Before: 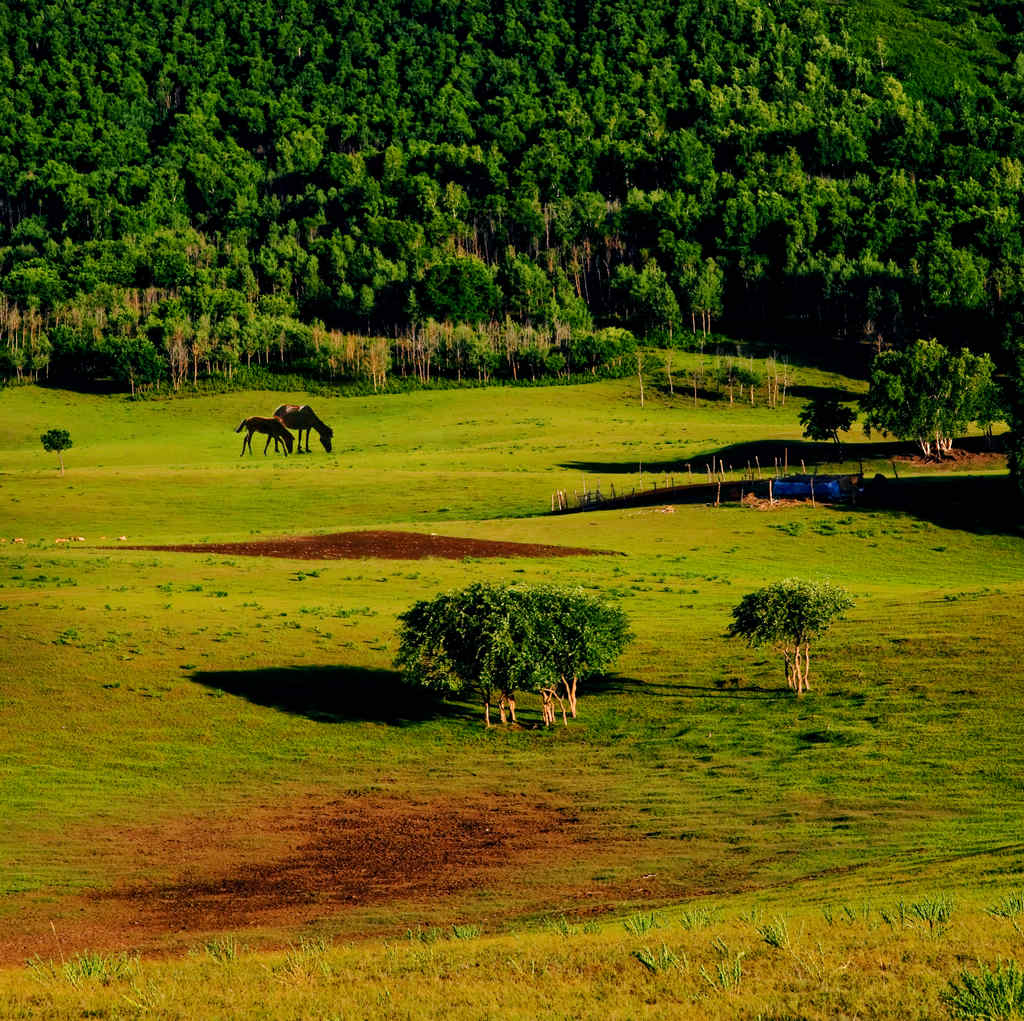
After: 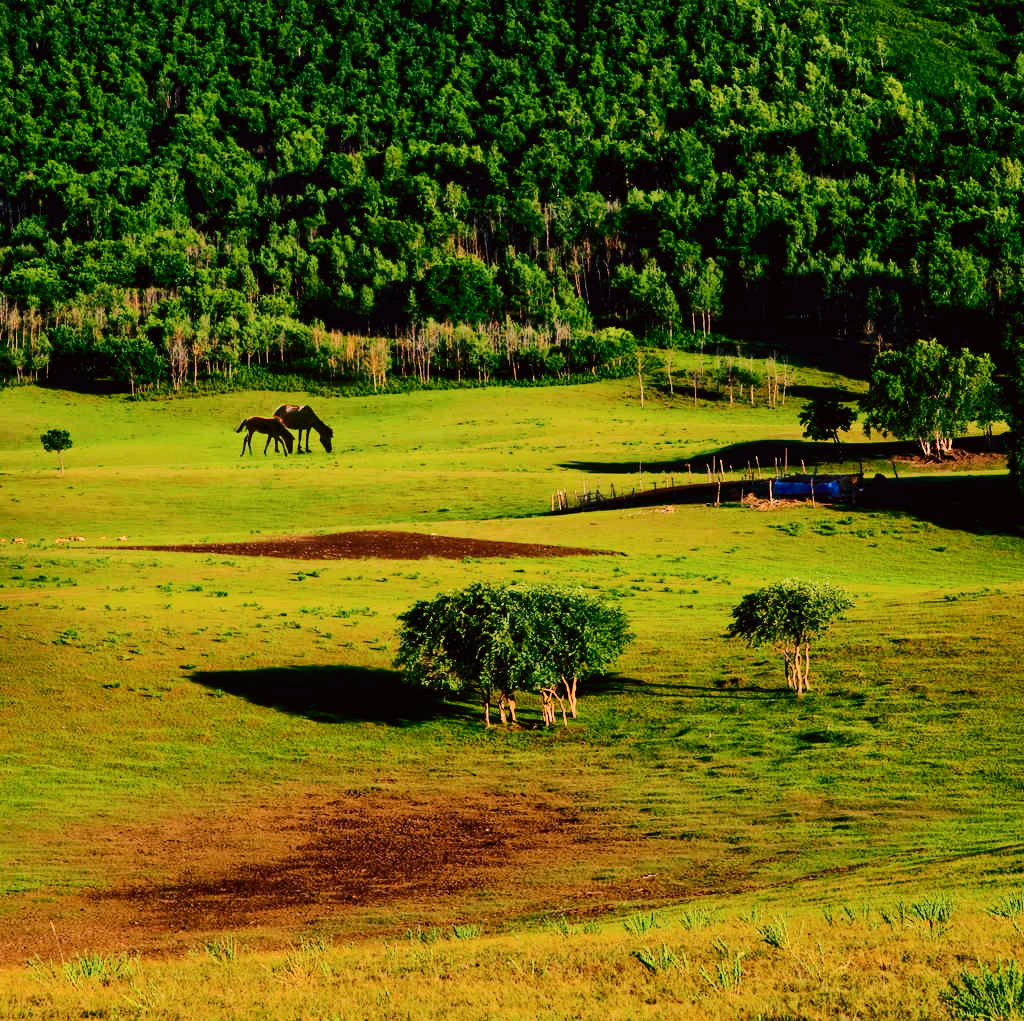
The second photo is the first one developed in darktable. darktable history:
tone curve: curves: ch0 [(0, 0.006) (0.184, 0.172) (0.405, 0.46) (0.456, 0.528) (0.634, 0.728) (0.877, 0.89) (0.984, 0.935)]; ch1 [(0, 0) (0.443, 0.43) (0.492, 0.495) (0.566, 0.582) (0.595, 0.606) (0.608, 0.609) (0.65, 0.677) (1, 1)]; ch2 [(0, 0) (0.33, 0.301) (0.421, 0.443) (0.447, 0.489) (0.492, 0.495) (0.537, 0.583) (0.586, 0.591) (0.663, 0.686) (1, 1)], color space Lab, independent channels, preserve colors none
